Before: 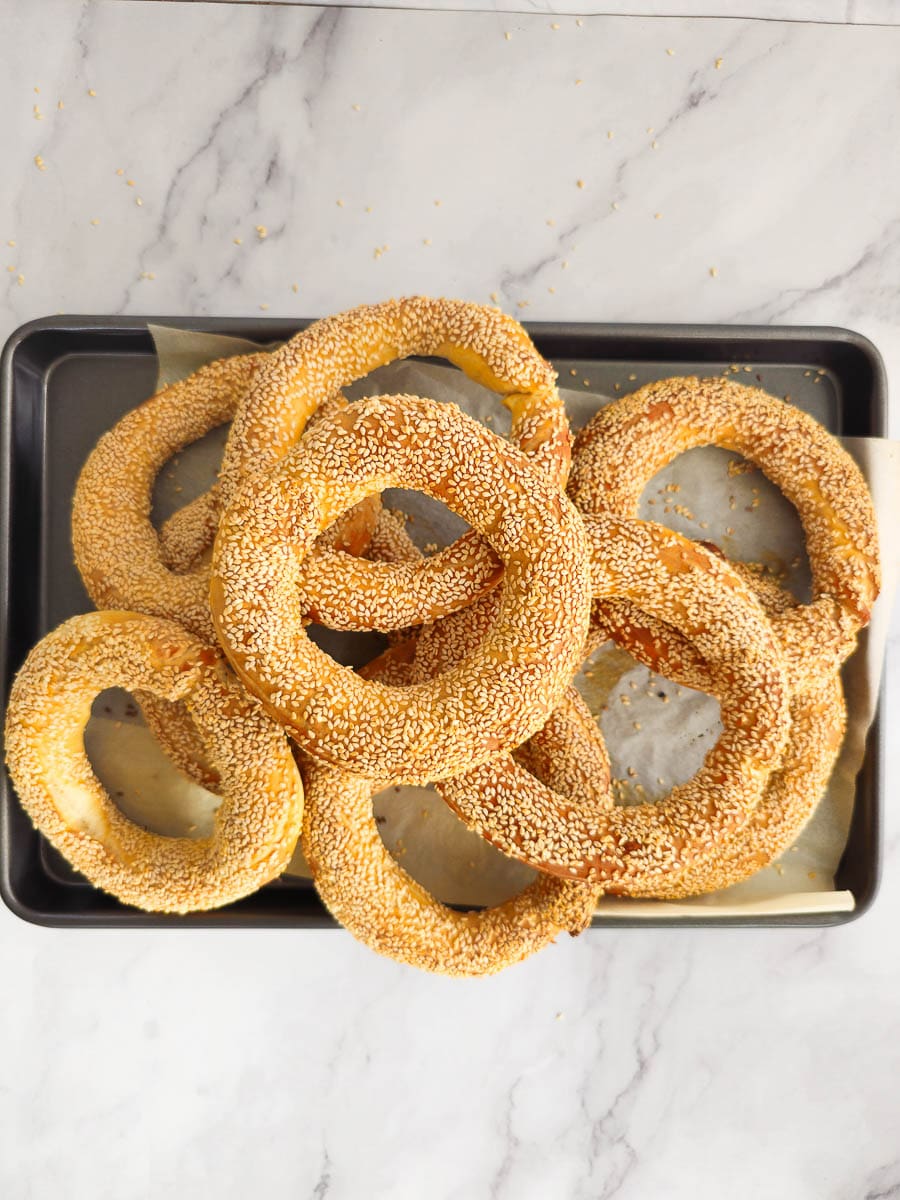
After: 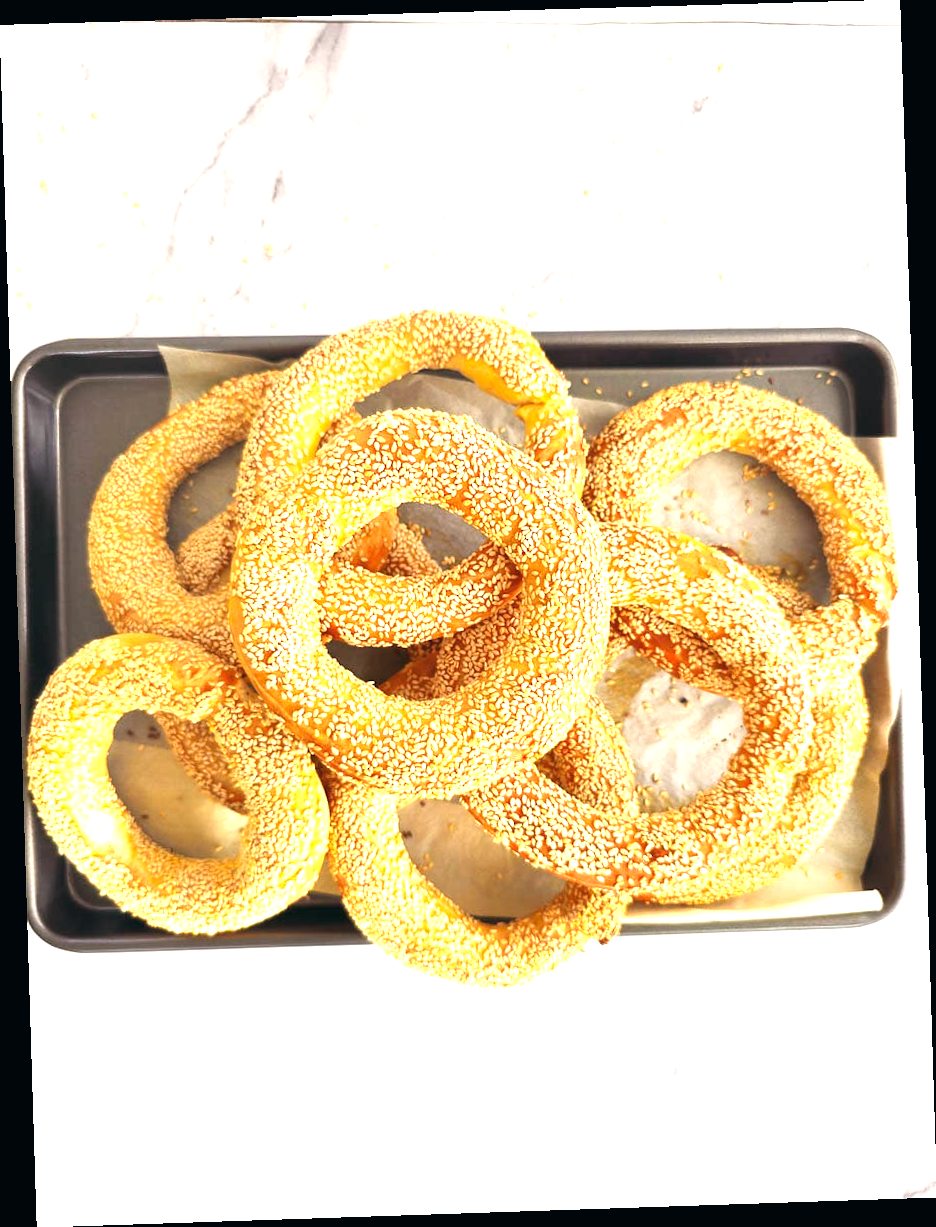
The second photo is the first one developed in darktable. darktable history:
exposure: black level correction 0, exposure 1.2 EV, compensate exposure bias true, compensate highlight preservation false
rotate and perspective: rotation -1.77°, lens shift (horizontal) 0.004, automatic cropping off
color balance: lift [1, 0.998, 1.001, 1.002], gamma [1, 1.02, 1, 0.98], gain [1, 1.02, 1.003, 0.98]
